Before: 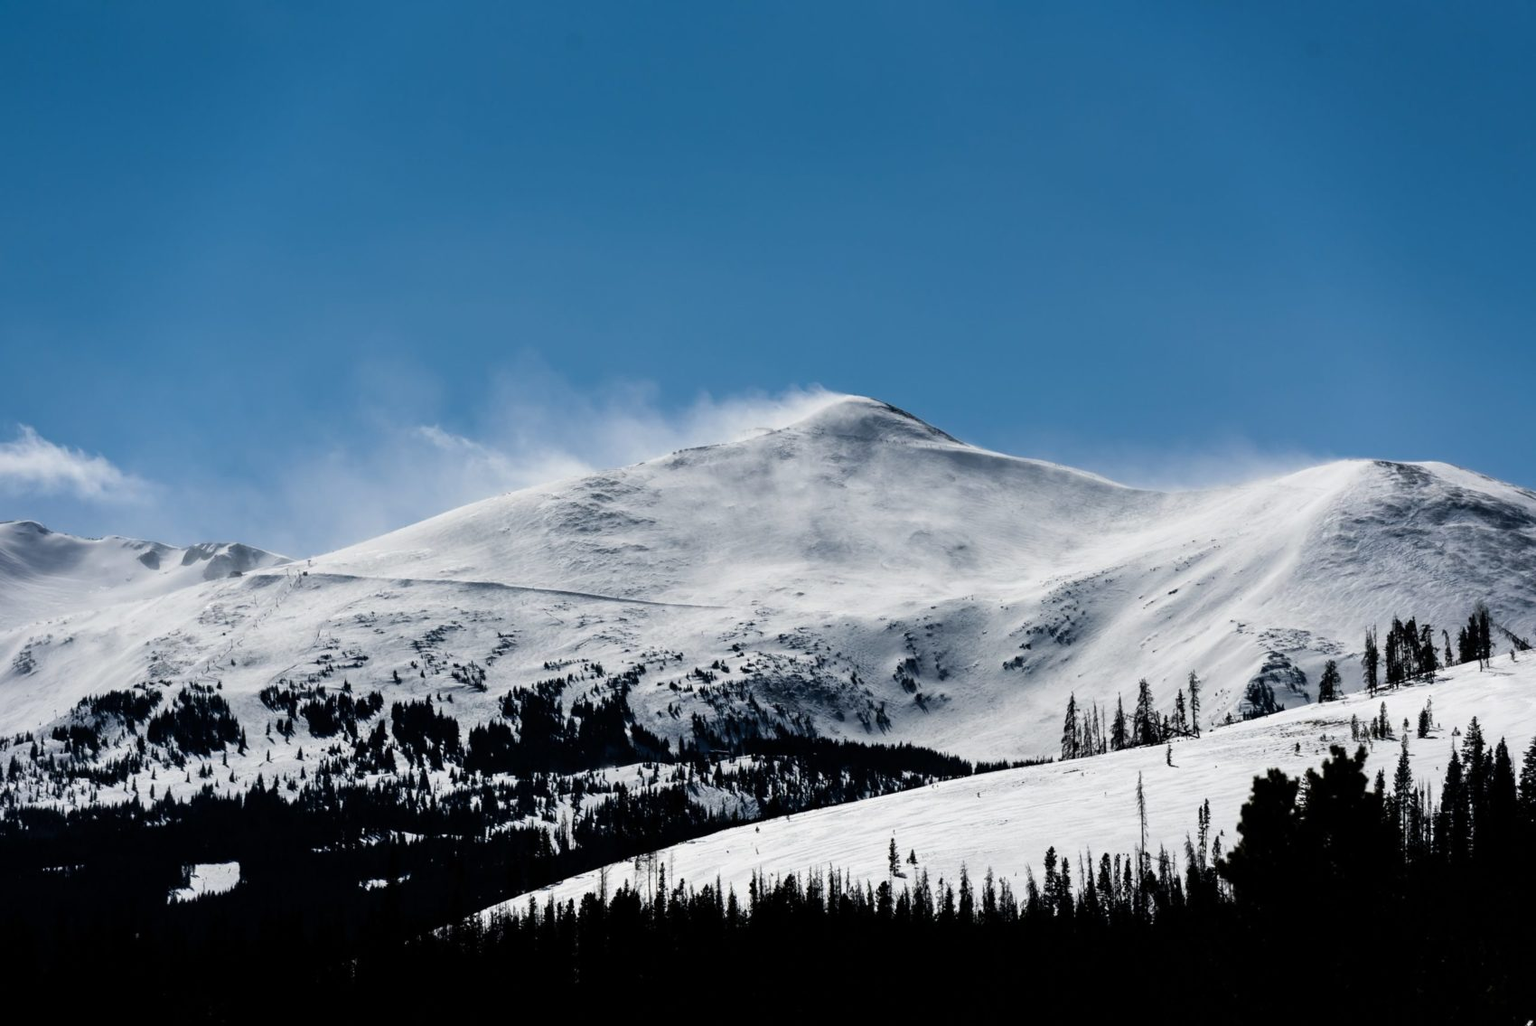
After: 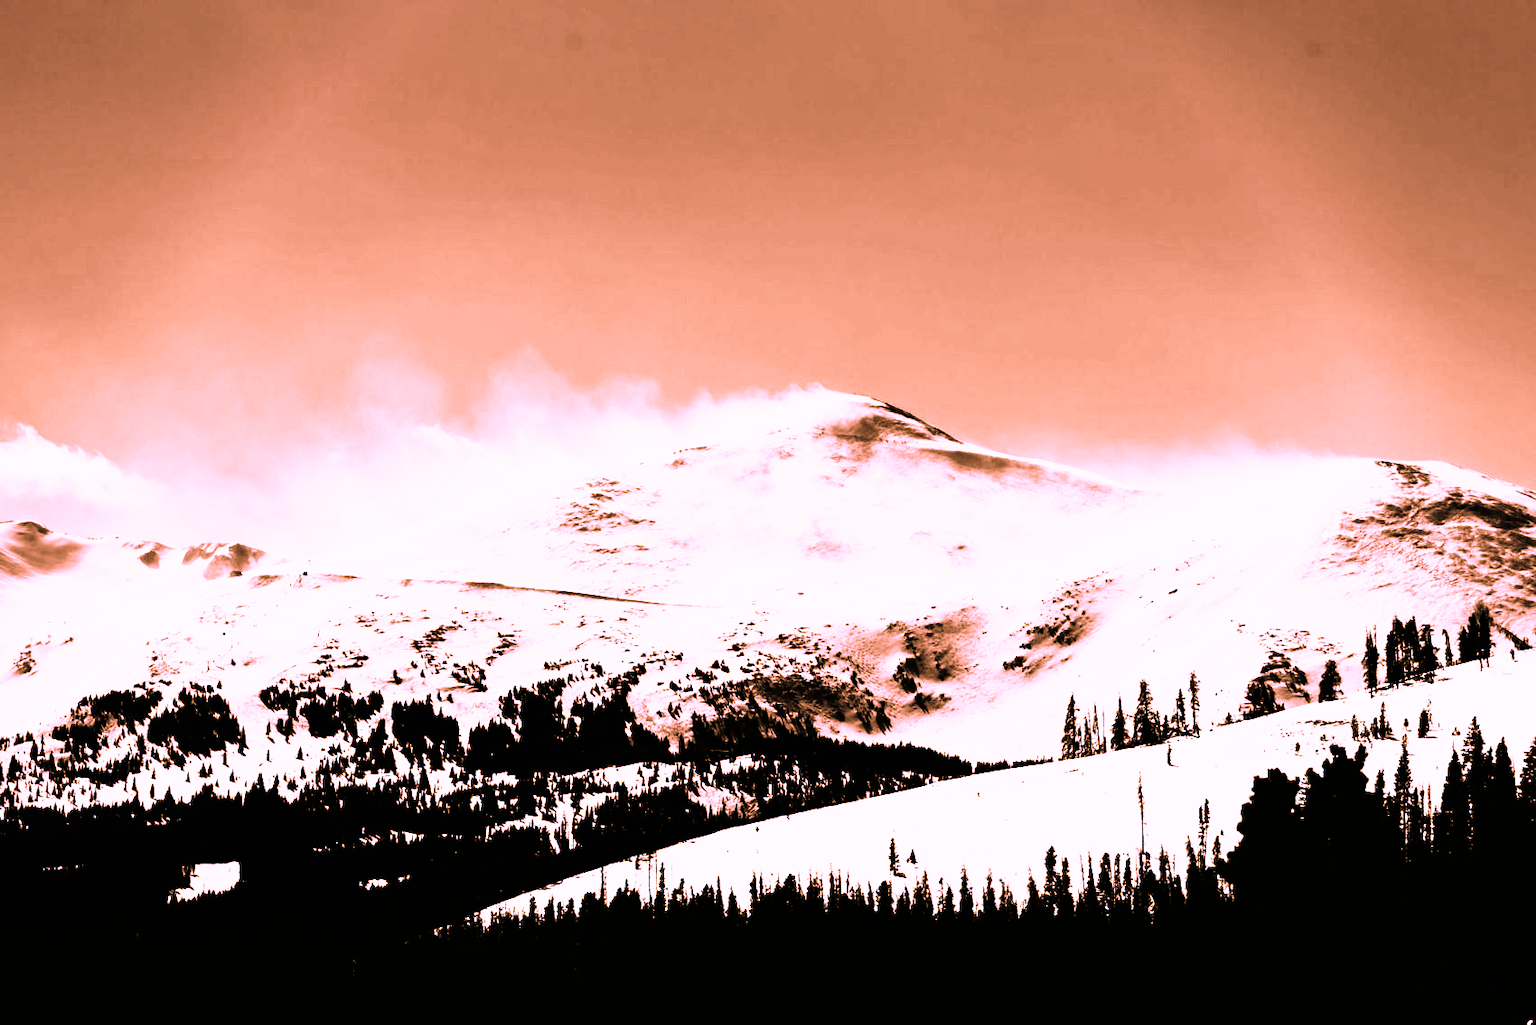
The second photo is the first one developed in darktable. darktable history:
tone curve: curves: ch0 [(0, 0) (0.003, 0) (0.011, 0.001) (0.025, 0.003) (0.044, 0.003) (0.069, 0.006) (0.1, 0.009) (0.136, 0.014) (0.177, 0.029) (0.224, 0.061) (0.277, 0.127) (0.335, 0.218) (0.399, 0.38) (0.468, 0.588) (0.543, 0.809) (0.623, 0.947) (0.709, 0.987) (0.801, 0.99) (0.898, 0.99) (1, 1)], preserve colors none
color look up table: target L [82.63, 80.67, 82.63, 82.66, 82.66, 82.63, 80.75, 82.51, 68.14, 58.04, 58.14, 58.27, 50.75, 40.71, 36.08, 39.01, 18.11, 200.27, 82.59, 66.49, 59.84, 60.67, 56.17, 50.73, 38.84, 35.01, 18.2, 10.74, 3.496, 82.63, 82.63, 79.74, 64.91, 61.87, 48.47, 51.89, 50.02, 45.93, 45.97, 42.75, 23.15, 82.66, 100.22, 82.66, 82.59, 82.63, 60.62, 51.54, 29.91], target a [63.65, 65.91, 63.65, 63.73, 63.73, 63.65, 66.21, 60.14, 12.22, 7.651, 7.271, 7.149, 11.85, 7.522, 6.065, 6.148, 3.031, 0, 63.57, 8.835, 6.411, 8.371, 9.762, 12.71, 6.14, 5.542, 4.978, 4.174, -4.897, 63.65, 63.65, 69.22, 5.092, 8.369, 10.01, 12.97, 10.75, 7.366, 7.169, 7.923, 4.964, 63.73, 1.267, 63.73, 63.57, 63.65, 8.023, 12.36, 6.752], target b [-30.85, 22.89, -30.85, -31.29, -31.29, -30.85, 17.82, 20.66, 3.408, 7.483, 7.161, 7.087, 8.289, 6.902, 5.522, 6.657, 3.986, 0, -30.4, 2.671, 6.222, 5.765, 8.525, 8.783, 6.67, 6.212, 4.178, 5.876, 4.511, -30.85, -30.85, 18.89, 7.05, 5.089, 8.279, 8.746, 8.148, 8.205, 7.727, 7.937, 6.807, -31.29, -0.58, -31.29, -30.4, -30.85, 6.215, 8.349, 6.658], num patches 49
